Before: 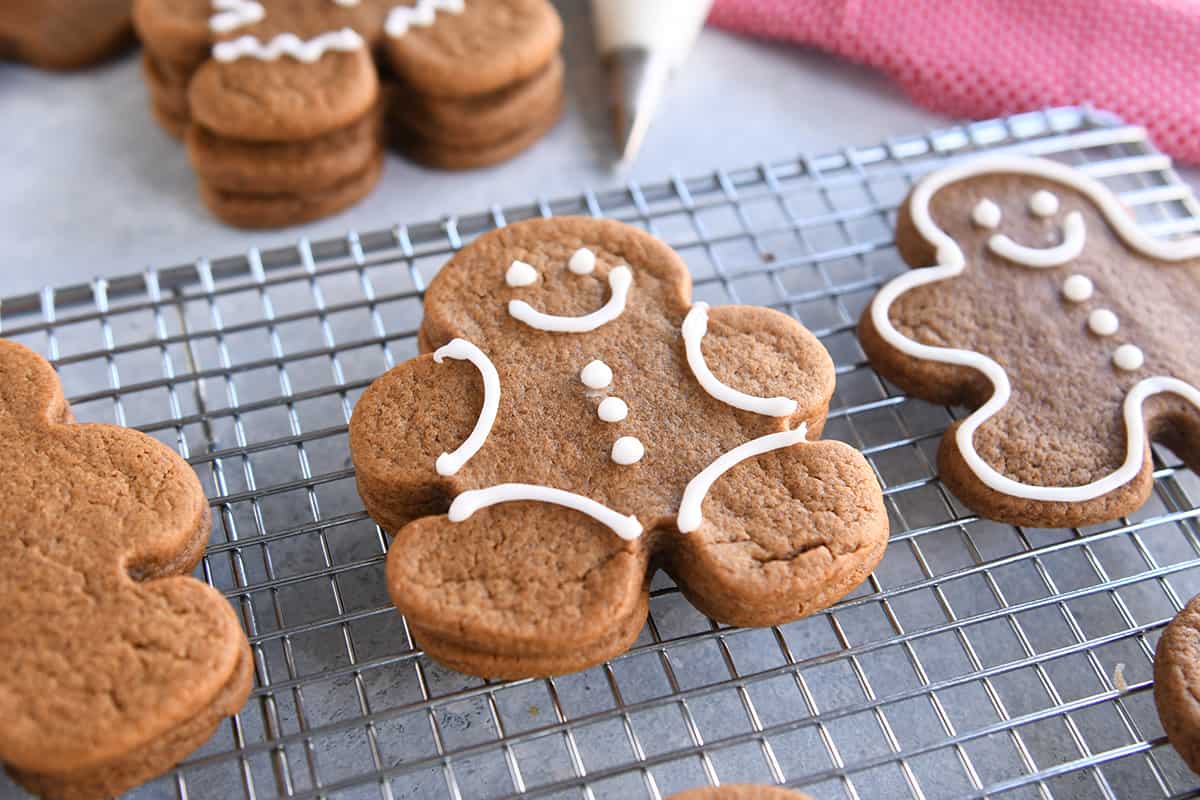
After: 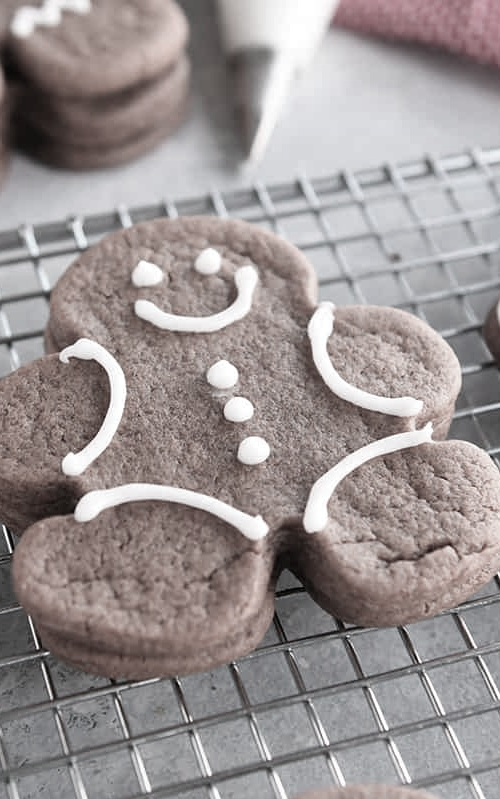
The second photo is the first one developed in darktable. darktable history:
crop: left 31.229%, right 27.105%
color zones: curves: ch0 [(0, 0.473) (0.001, 0.473) (0.226, 0.548) (0.4, 0.589) (0.525, 0.54) (0.728, 0.403) (0.999, 0.473) (1, 0.473)]; ch1 [(0, 0.619) (0.001, 0.619) (0.234, 0.388) (0.4, 0.372) (0.528, 0.422) (0.732, 0.53) (0.999, 0.619) (1, 0.619)]; ch2 [(0, 0.547) (0.001, 0.547) (0.226, 0.45) (0.4, 0.525) (0.525, 0.585) (0.8, 0.511) (0.999, 0.547) (1, 0.547)]
color contrast: green-magenta contrast 0.3, blue-yellow contrast 0.15
